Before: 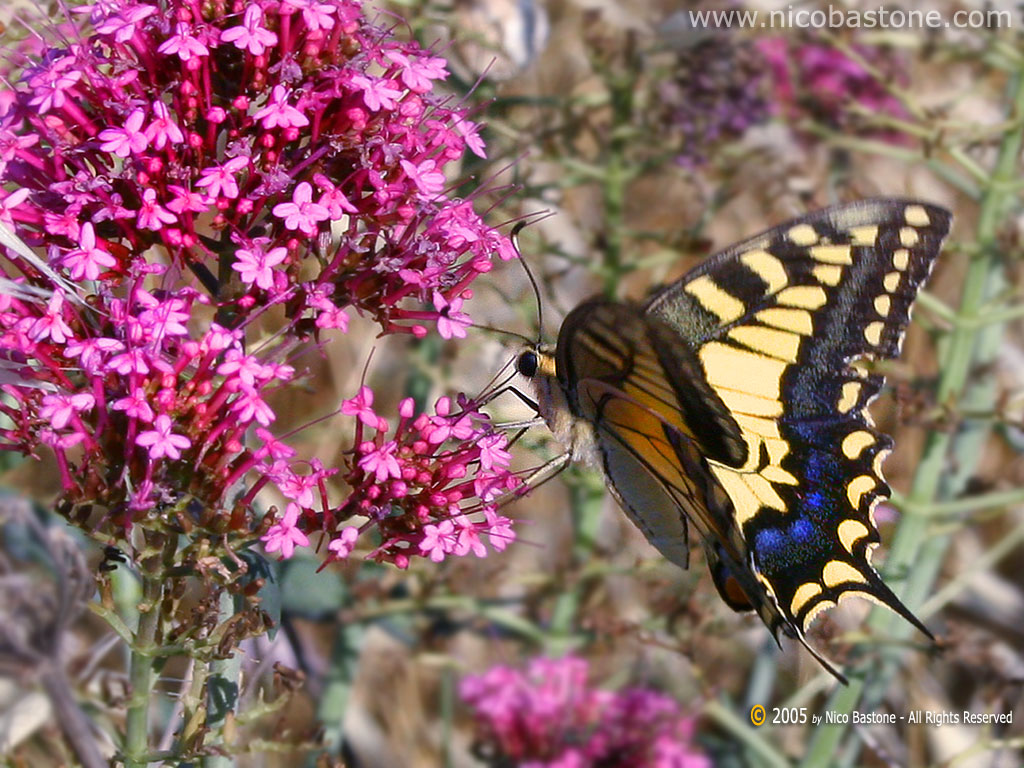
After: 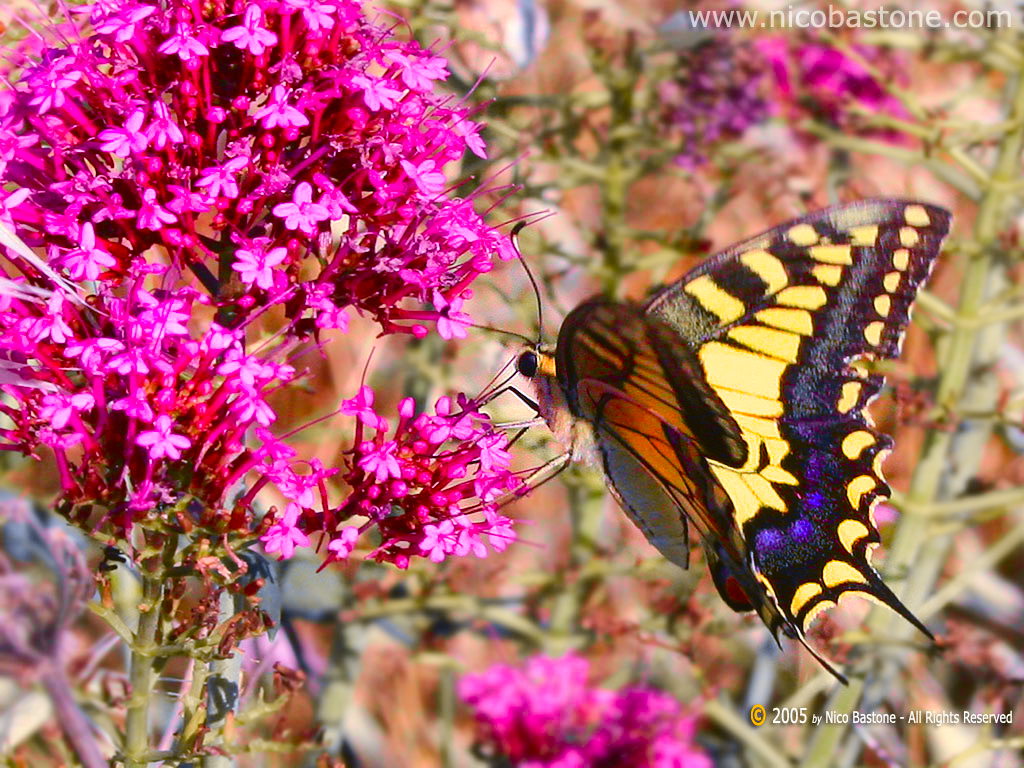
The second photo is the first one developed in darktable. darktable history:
color balance rgb: perceptual saturation grading › global saturation 25%, perceptual brilliance grading › mid-tones 10%, perceptual brilliance grading › shadows 15%, global vibrance 20%
tone curve: curves: ch0 [(0, 0.036) (0.119, 0.115) (0.466, 0.498) (0.715, 0.767) (0.817, 0.865) (1, 0.998)]; ch1 [(0, 0) (0.377, 0.424) (0.442, 0.491) (0.487, 0.502) (0.514, 0.512) (0.536, 0.577) (0.66, 0.724) (1, 1)]; ch2 [(0, 0) (0.38, 0.405) (0.463, 0.443) (0.492, 0.486) (0.526, 0.541) (0.578, 0.598) (1, 1)], color space Lab, independent channels, preserve colors none
